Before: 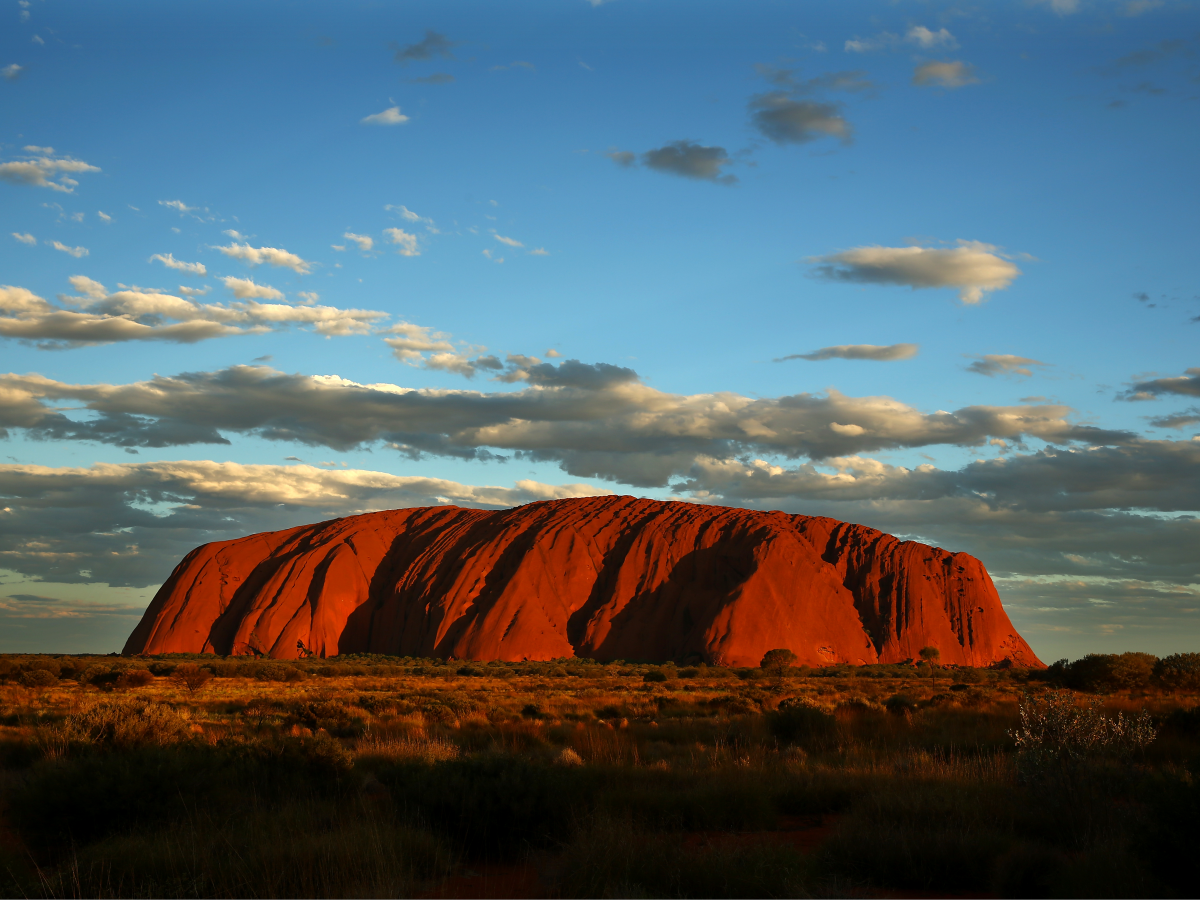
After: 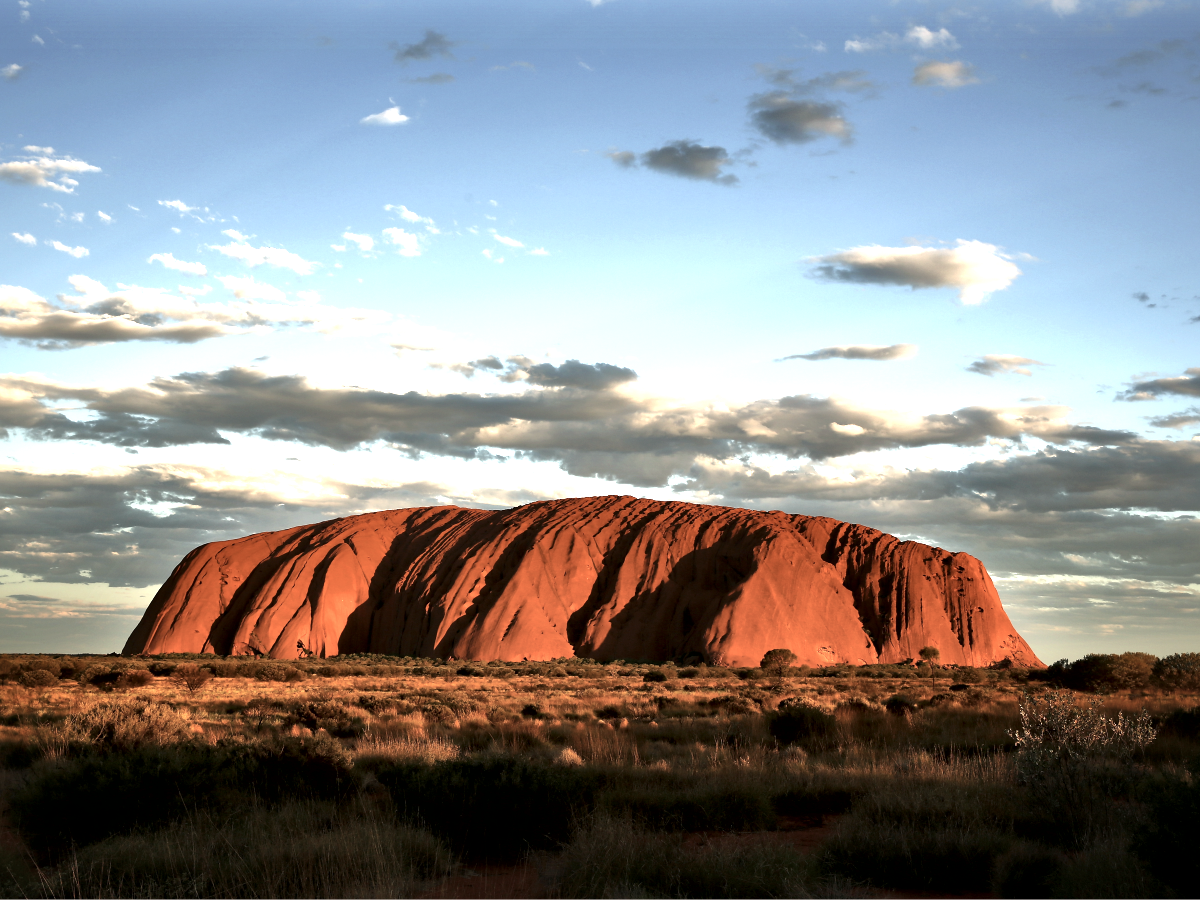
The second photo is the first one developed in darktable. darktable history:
exposure: exposure 1.224 EV, compensate exposure bias true, compensate highlight preservation false
color correction: highlights a* 5.58, highlights b* 5.2, saturation 0.643
local contrast: mode bilateral grid, contrast 70, coarseness 76, detail 180%, midtone range 0.2
